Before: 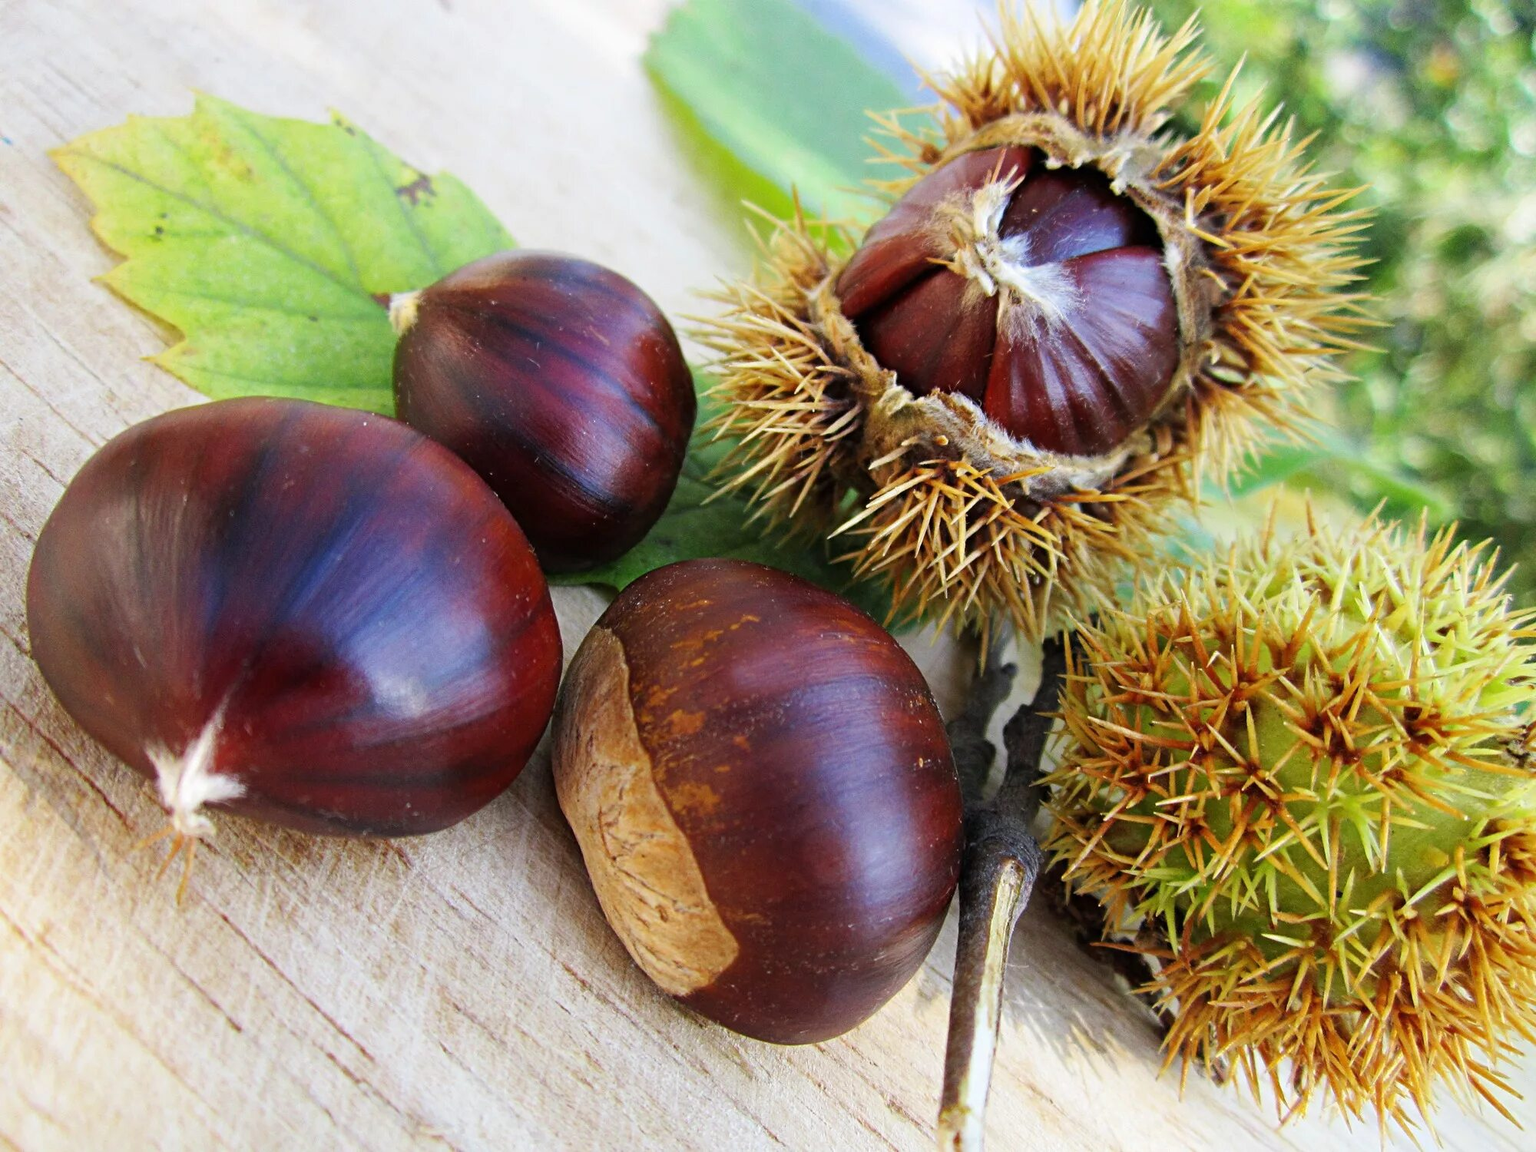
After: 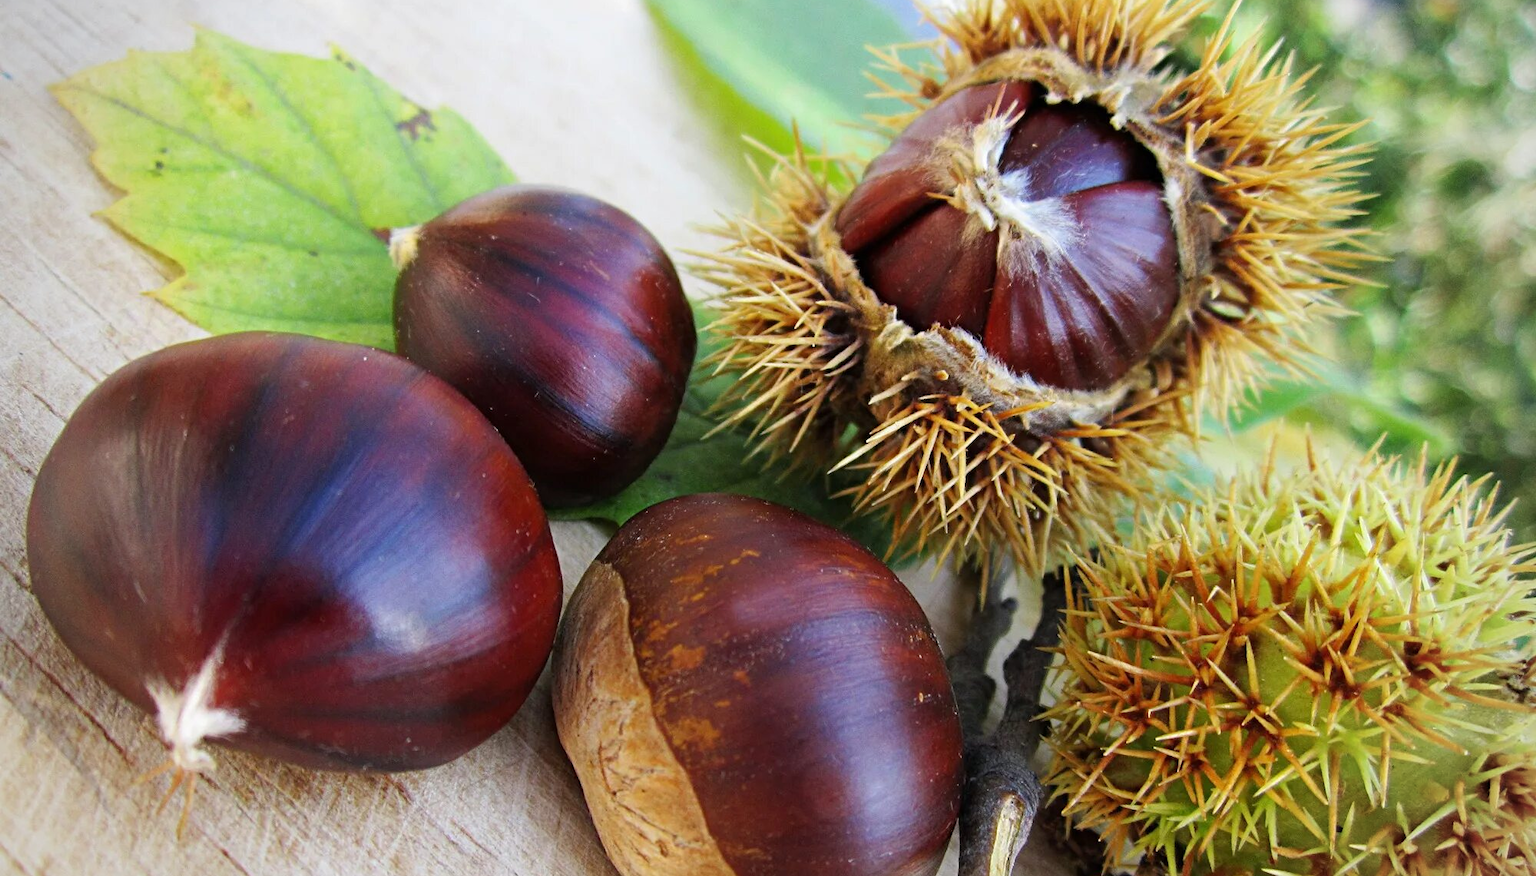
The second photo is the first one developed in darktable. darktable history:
vignetting: fall-off radius 60.85%
crop: top 5.727%, bottom 18.188%
exposure: compensate exposure bias true, compensate highlight preservation false
